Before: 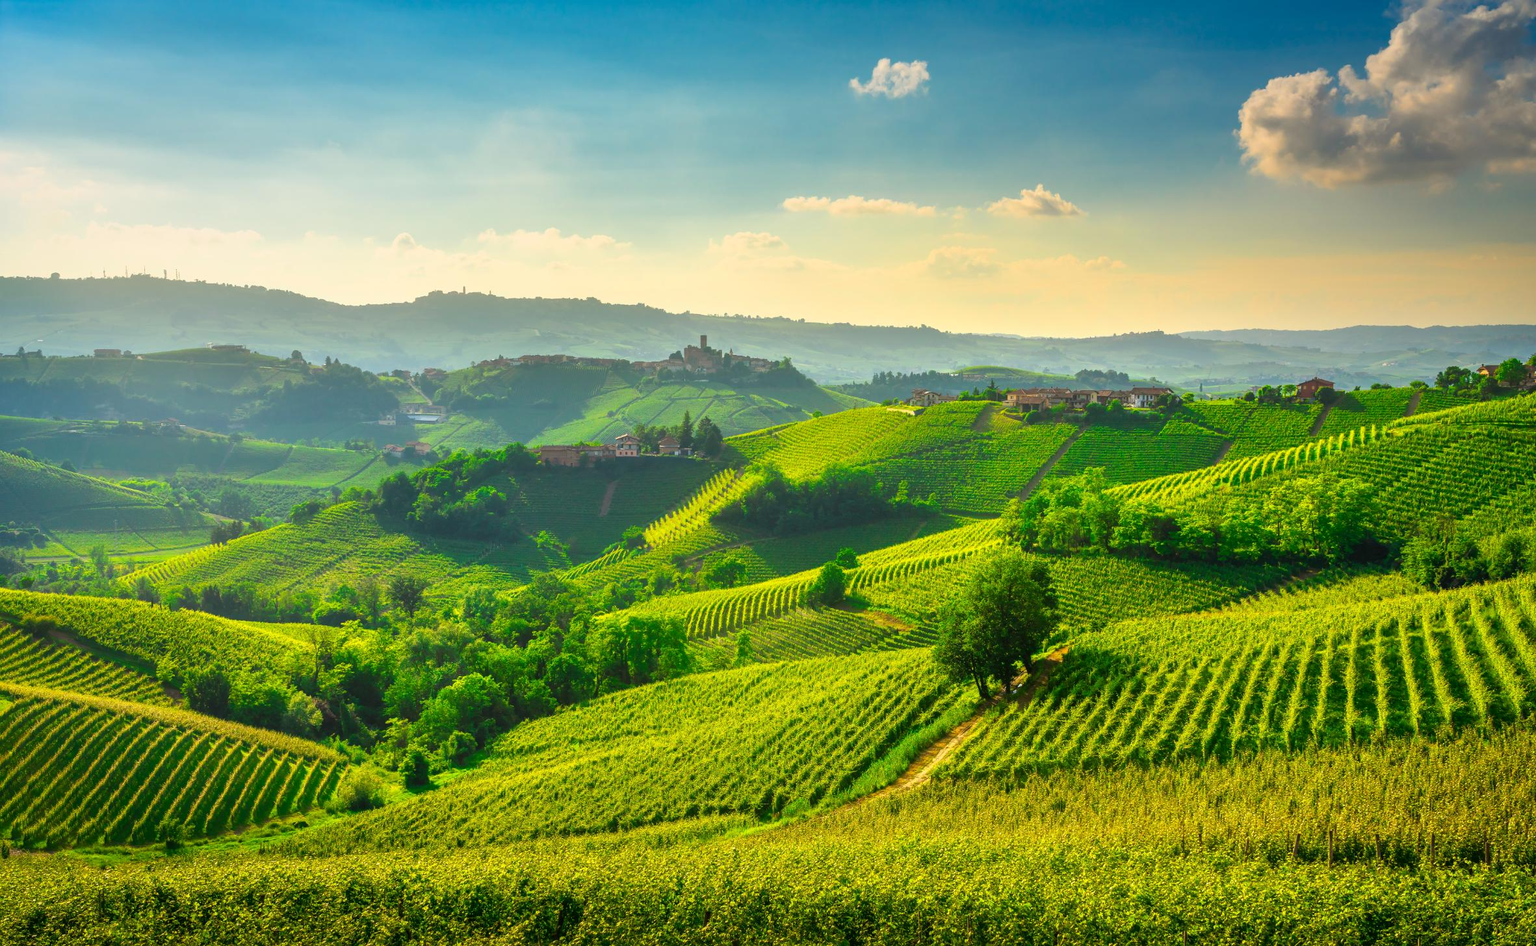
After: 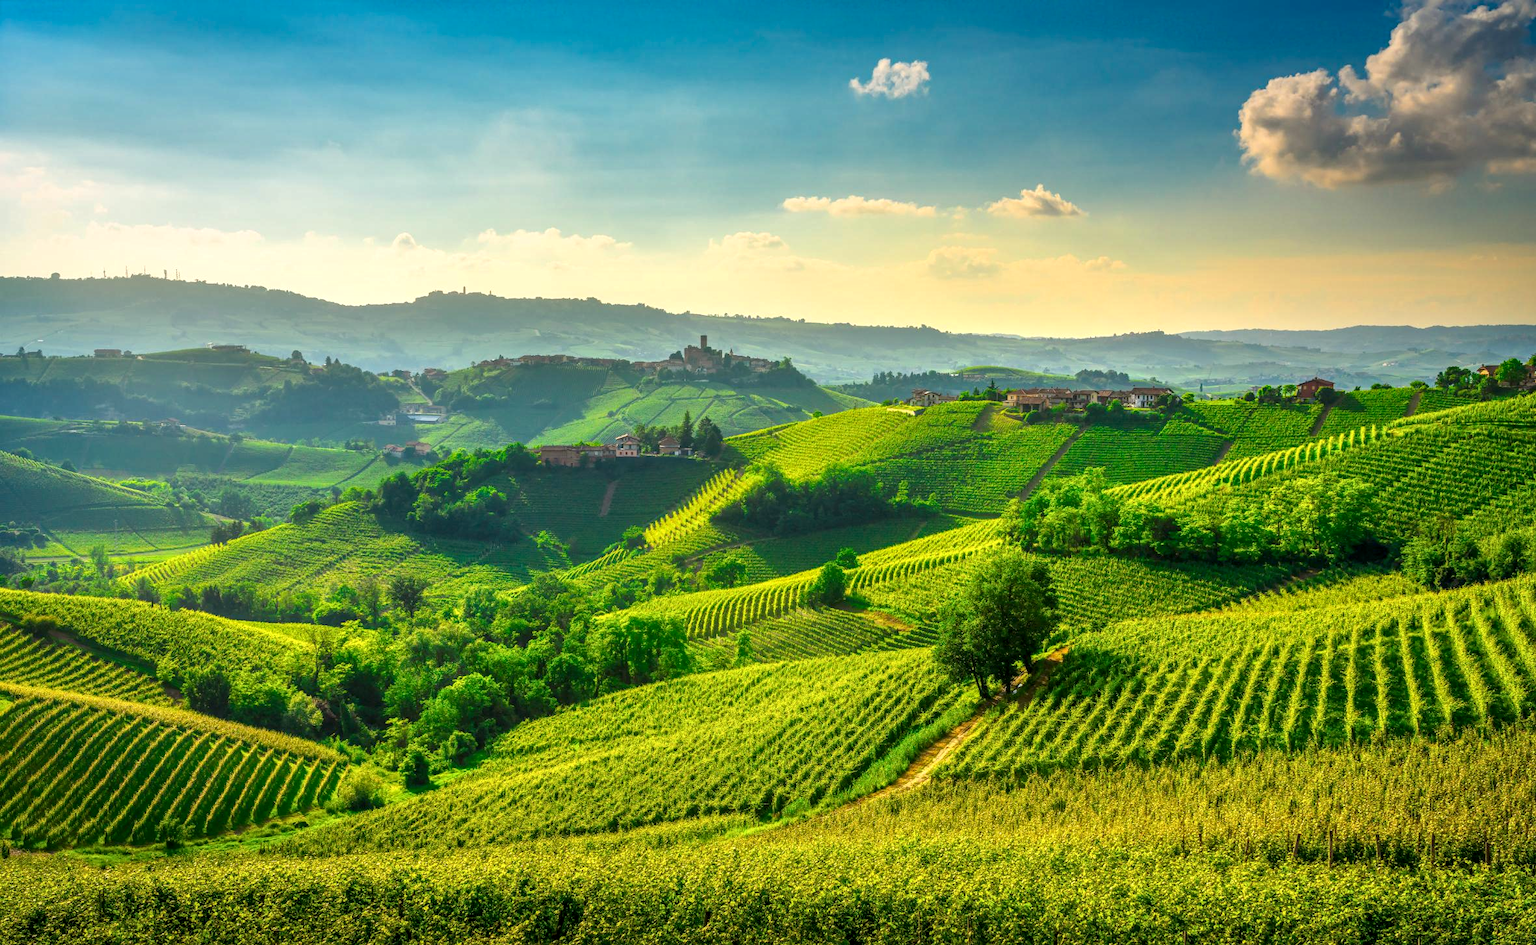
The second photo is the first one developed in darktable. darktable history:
haze removal: compatibility mode true, adaptive false
exposure: compensate highlight preservation false
local contrast: detail 130%
